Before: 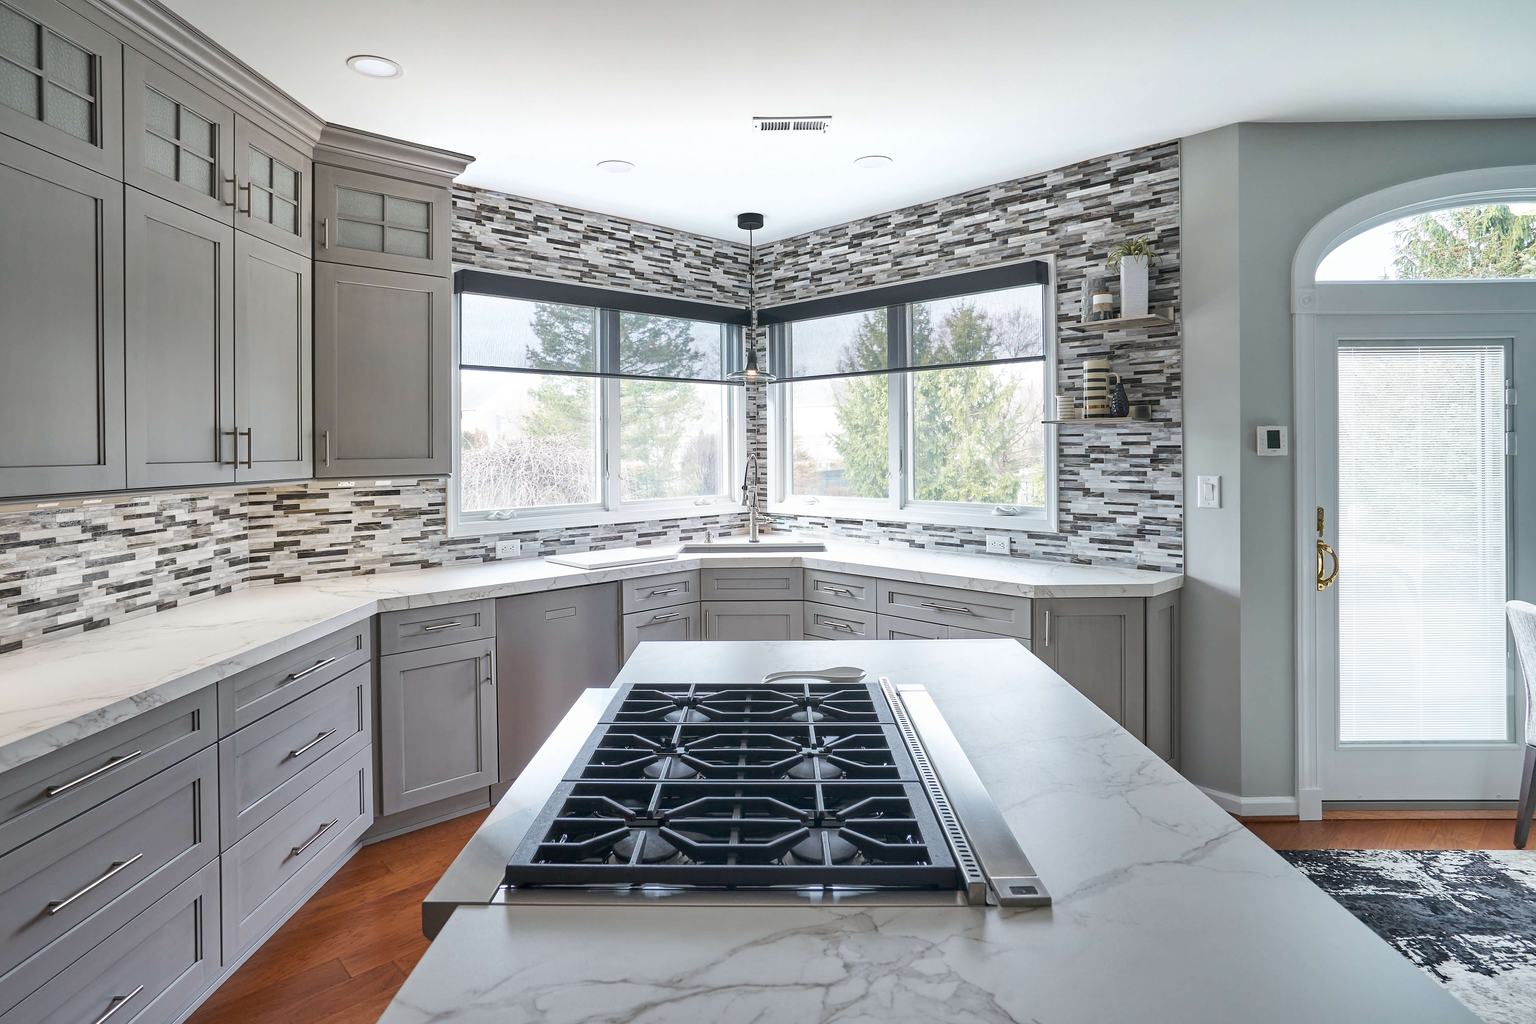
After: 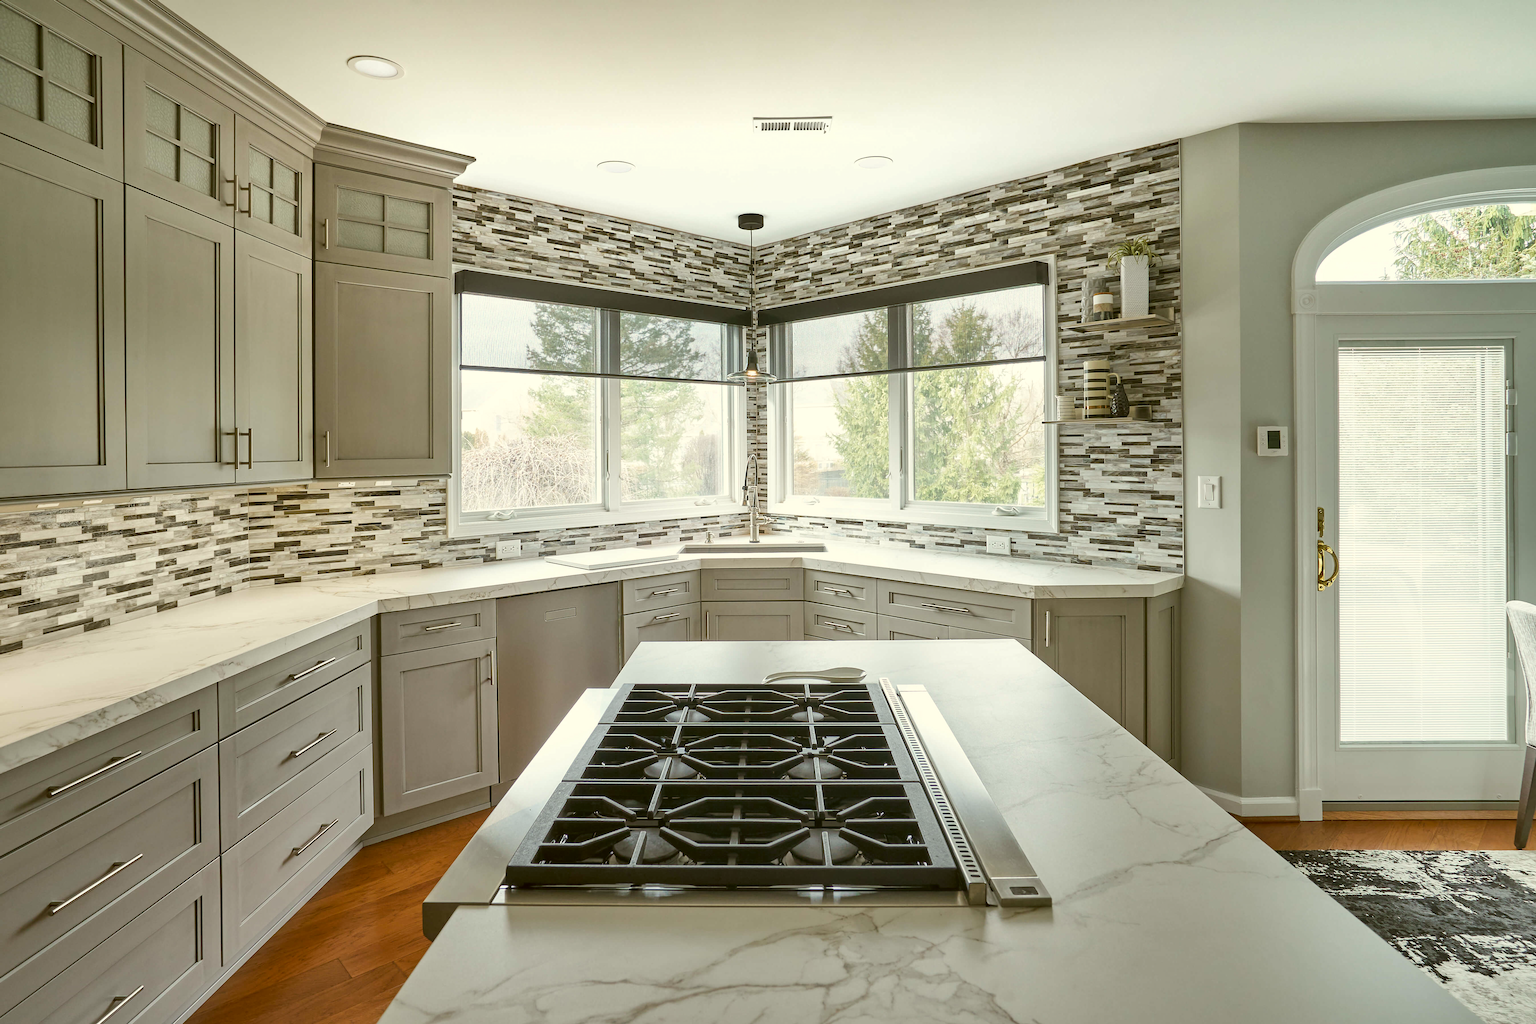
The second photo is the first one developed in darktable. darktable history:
color correction: highlights a* -1.57, highlights b* 10.55, shadows a* 0.39, shadows b* 19.45
